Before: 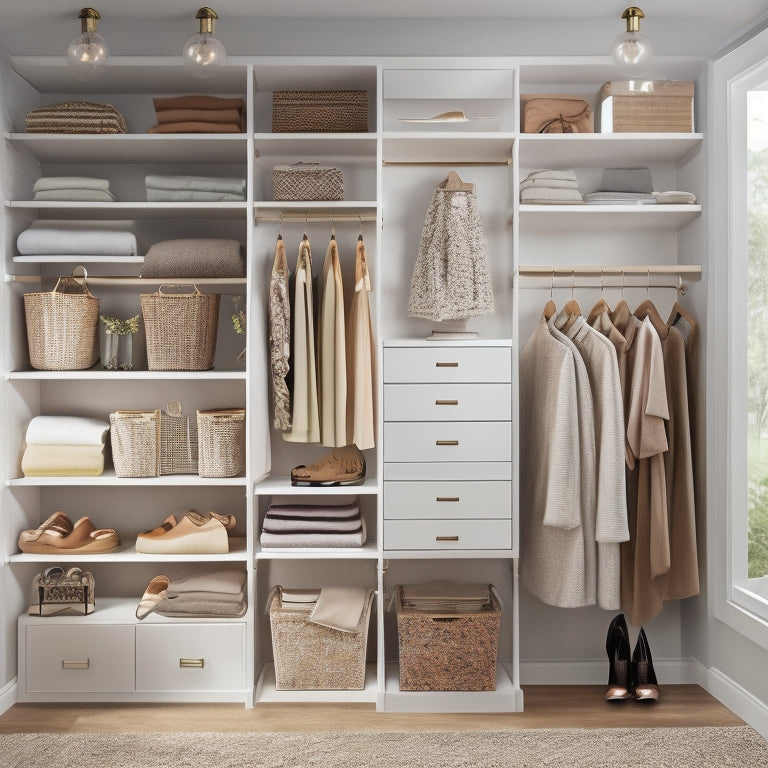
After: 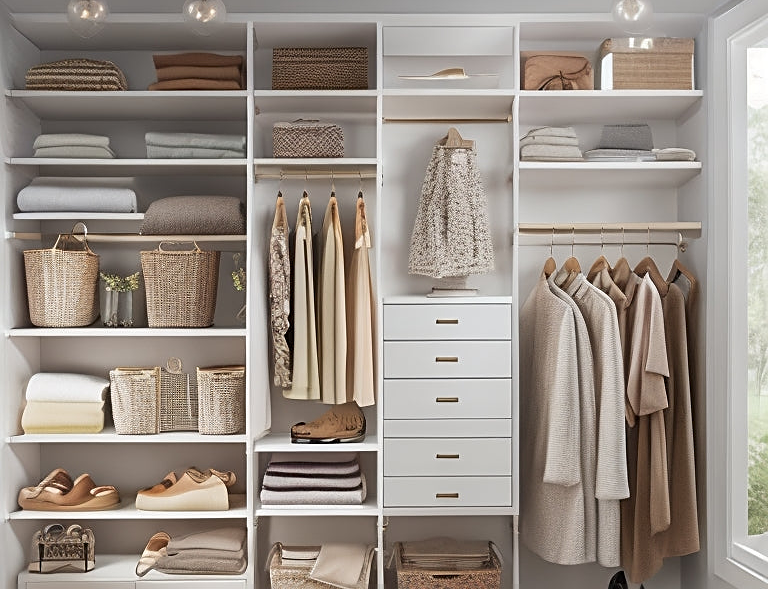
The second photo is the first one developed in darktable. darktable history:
sharpen: on, module defaults
crop: top 5.667%, bottom 17.637%
